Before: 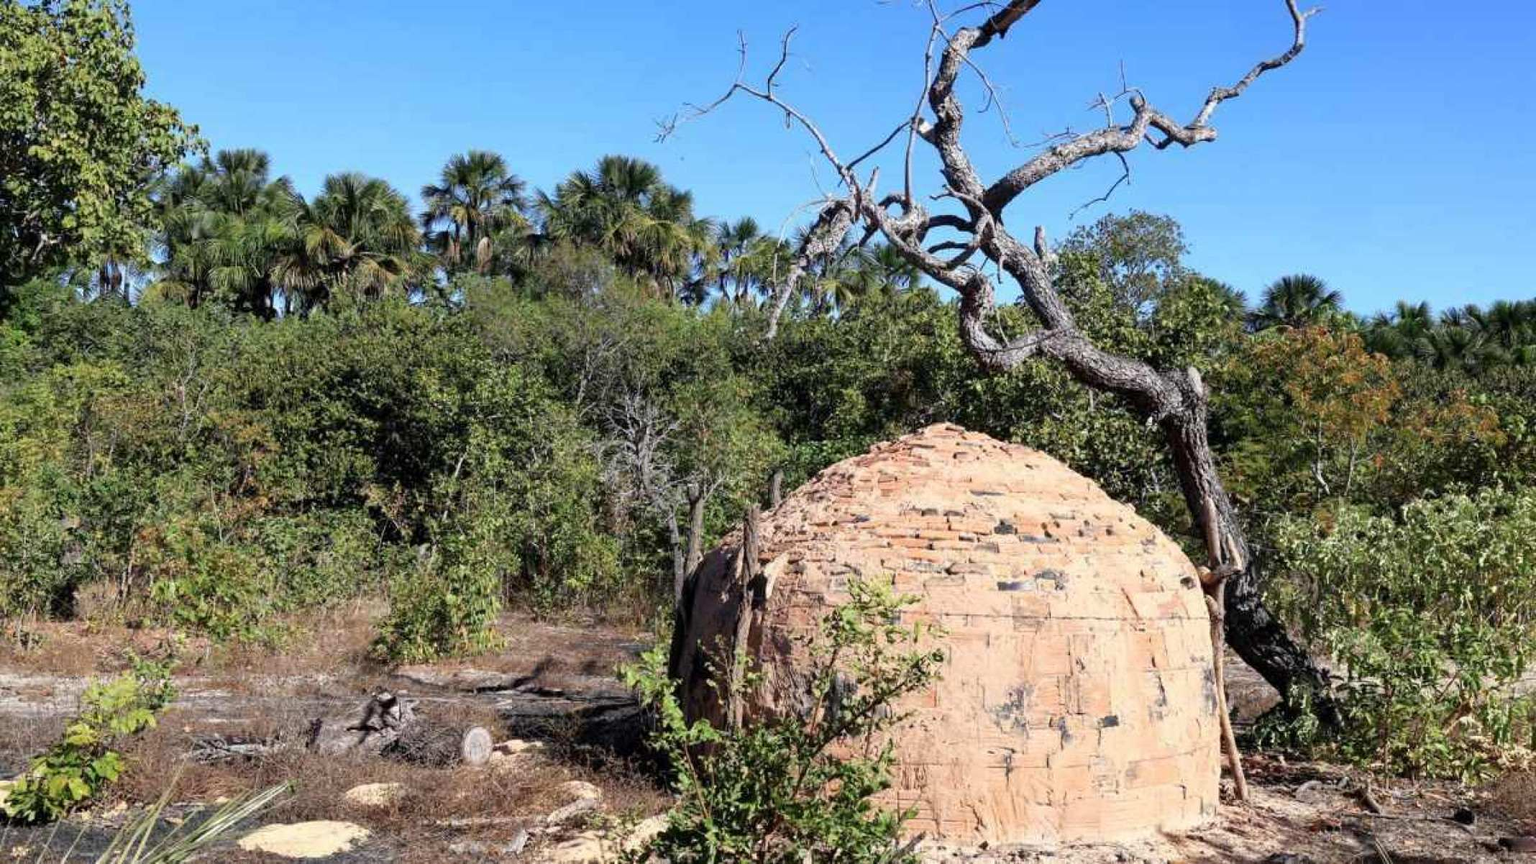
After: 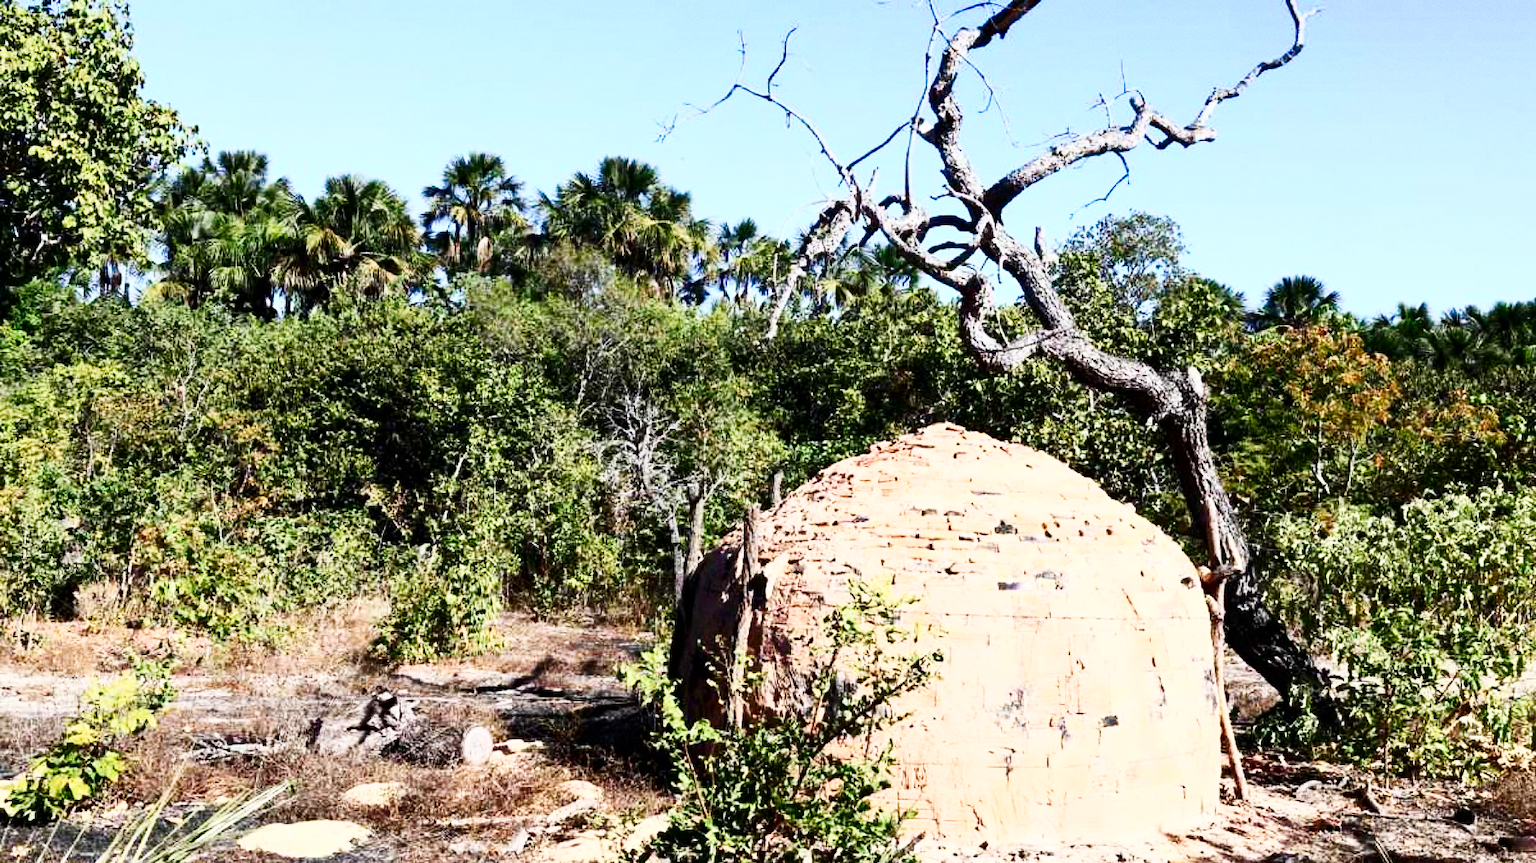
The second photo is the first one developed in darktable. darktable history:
grain: on, module defaults
tone curve: curves: ch0 [(0, 0) (0.004, 0.001) (0.02, 0.008) (0.218, 0.218) (0.664, 0.774) (0.832, 0.914) (1, 1)], preserve colors none
contrast brightness saturation: contrast 0.4, brightness 0.1, saturation 0.21
